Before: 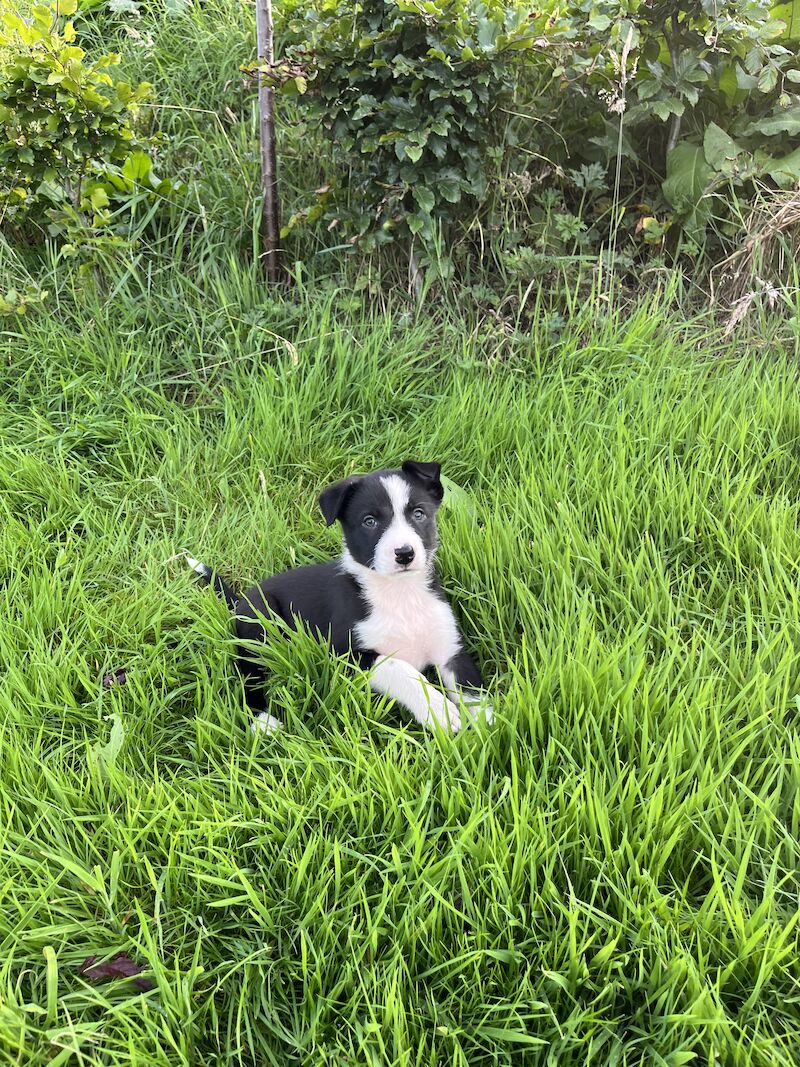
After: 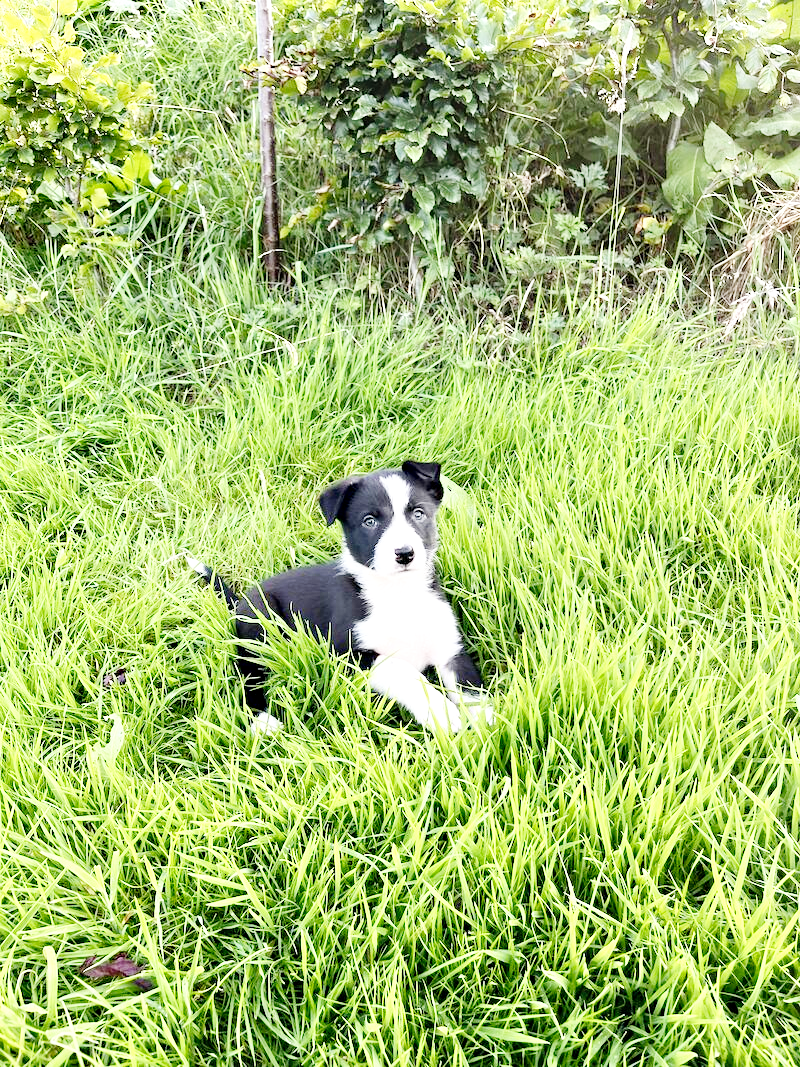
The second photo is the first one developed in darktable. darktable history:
base curve: curves: ch0 [(0, 0) (0.028, 0.03) (0.121, 0.232) (0.46, 0.748) (0.859, 0.968) (1, 1)], fusion 1, preserve colors none
tone curve: curves: ch0 [(0, 0) (0.003, 0.003) (0.011, 0.011) (0.025, 0.024) (0.044, 0.043) (0.069, 0.068) (0.1, 0.097) (0.136, 0.132) (0.177, 0.173) (0.224, 0.219) (0.277, 0.27) (0.335, 0.327) (0.399, 0.389) (0.468, 0.457) (0.543, 0.549) (0.623, 0.628) (0.709, 0.713) (0.801, 0.803) (0.898, 0.899) (1, 1)], preserve colors none
